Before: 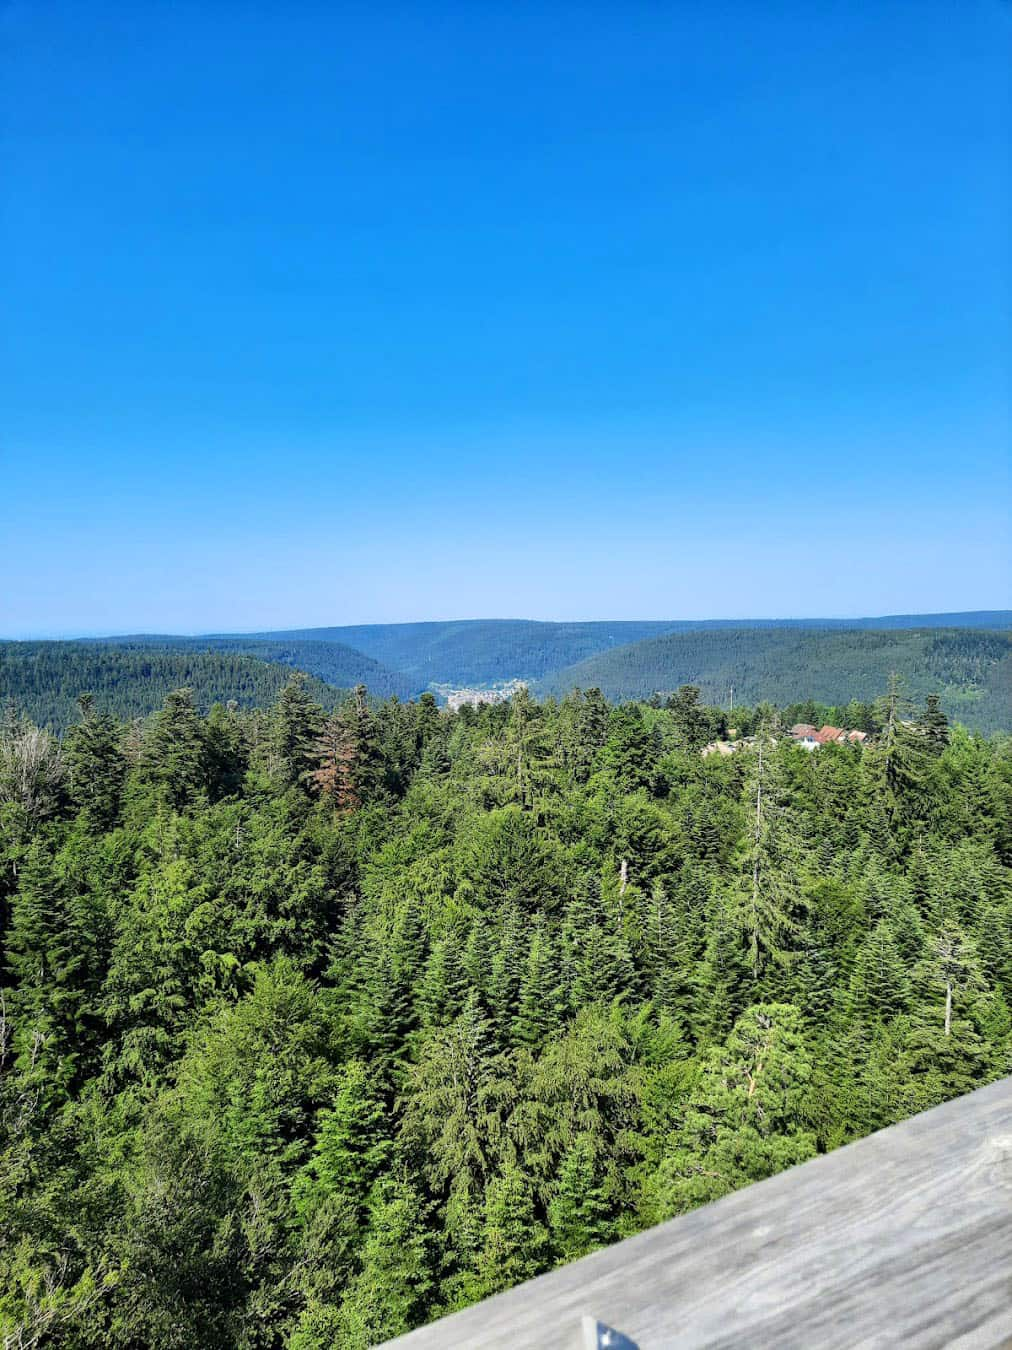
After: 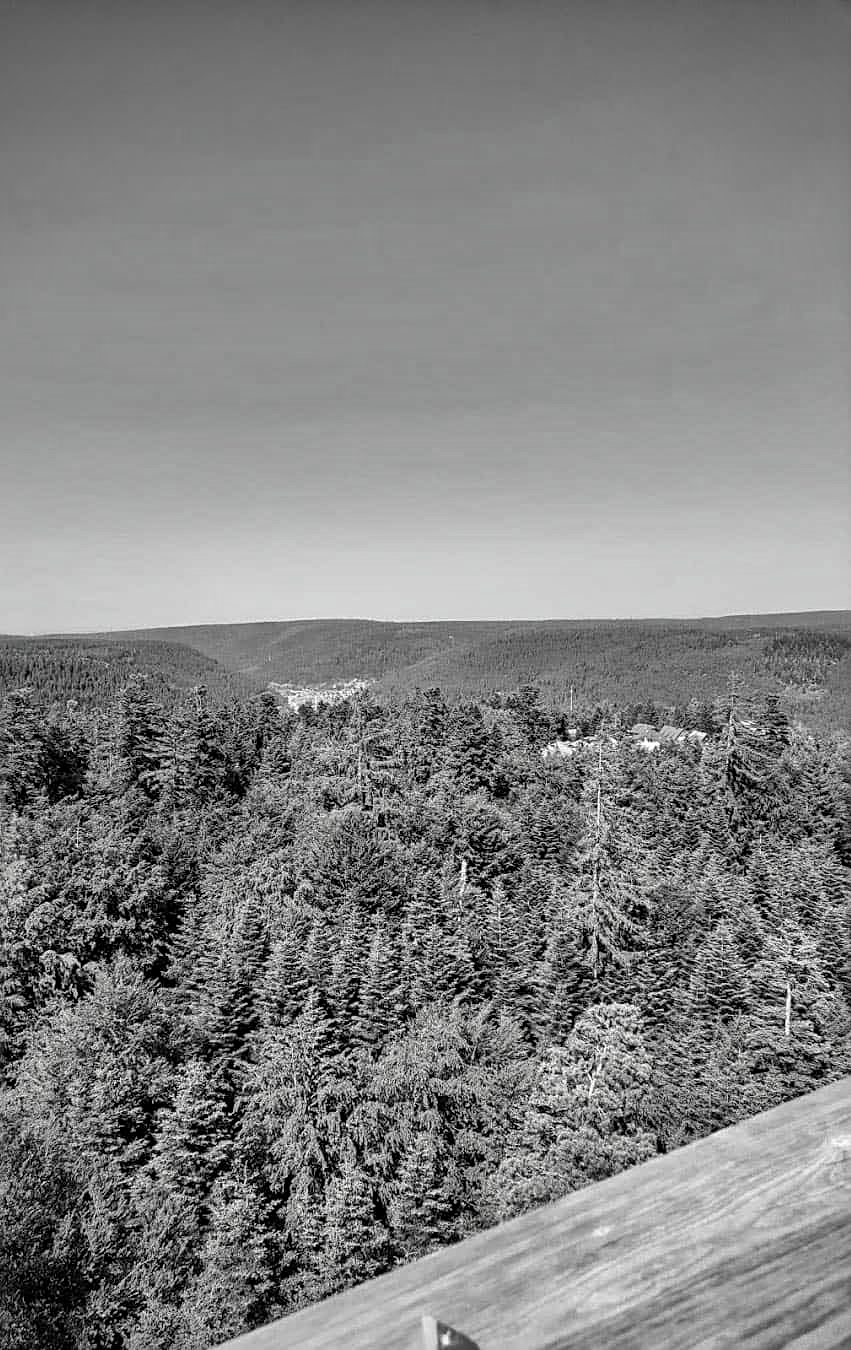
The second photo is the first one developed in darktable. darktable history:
contrast brightness saturation: saturation -0.995
crop: left 15.908%
shadows and highlights: white point adjustment 0.053, soften with gaussian
vignetting: unbound false
sharpen: on, module defaults
color balance rgb: shadows lift › luminance 0.906%, shadows lift › chroma 0.451%, shadows lift › hue 20.48°, perceptual saturation grading › global saturation 9.578%, global vibrance 30.7%
local contrast: on, module defaults
